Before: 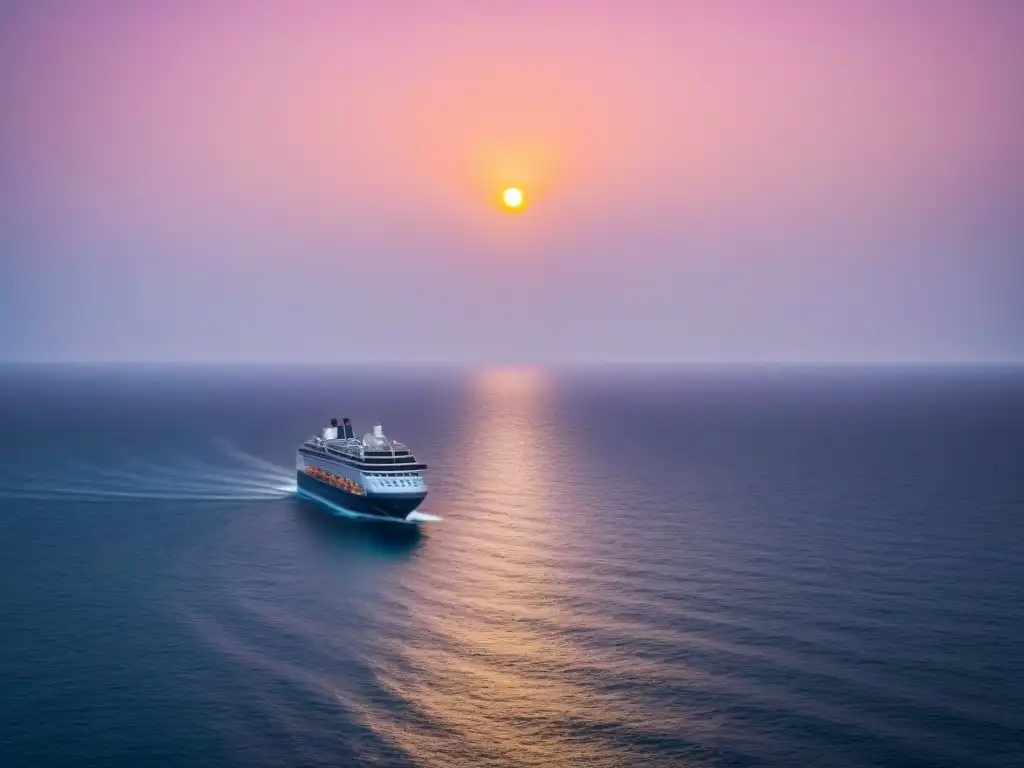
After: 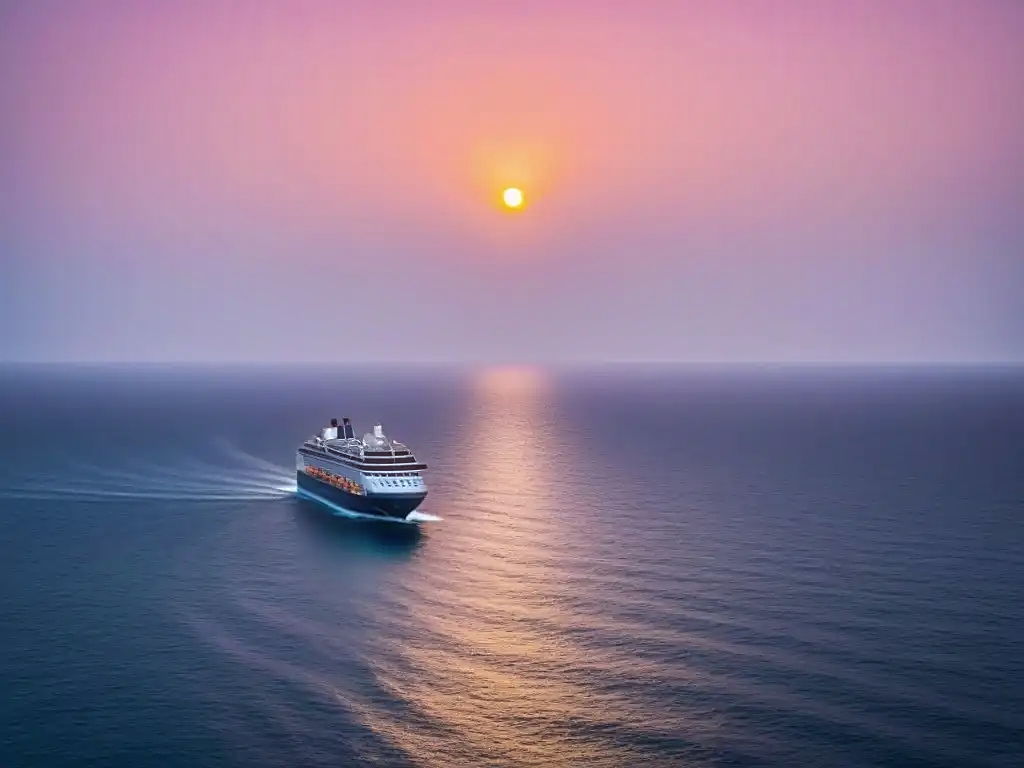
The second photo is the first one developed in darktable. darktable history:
shadows and highlights: shadows 12, white point adjustment 1.2, soften with gaussian
haze removal: strength -0.09, adaptive false
sharpen: on, module defaults
